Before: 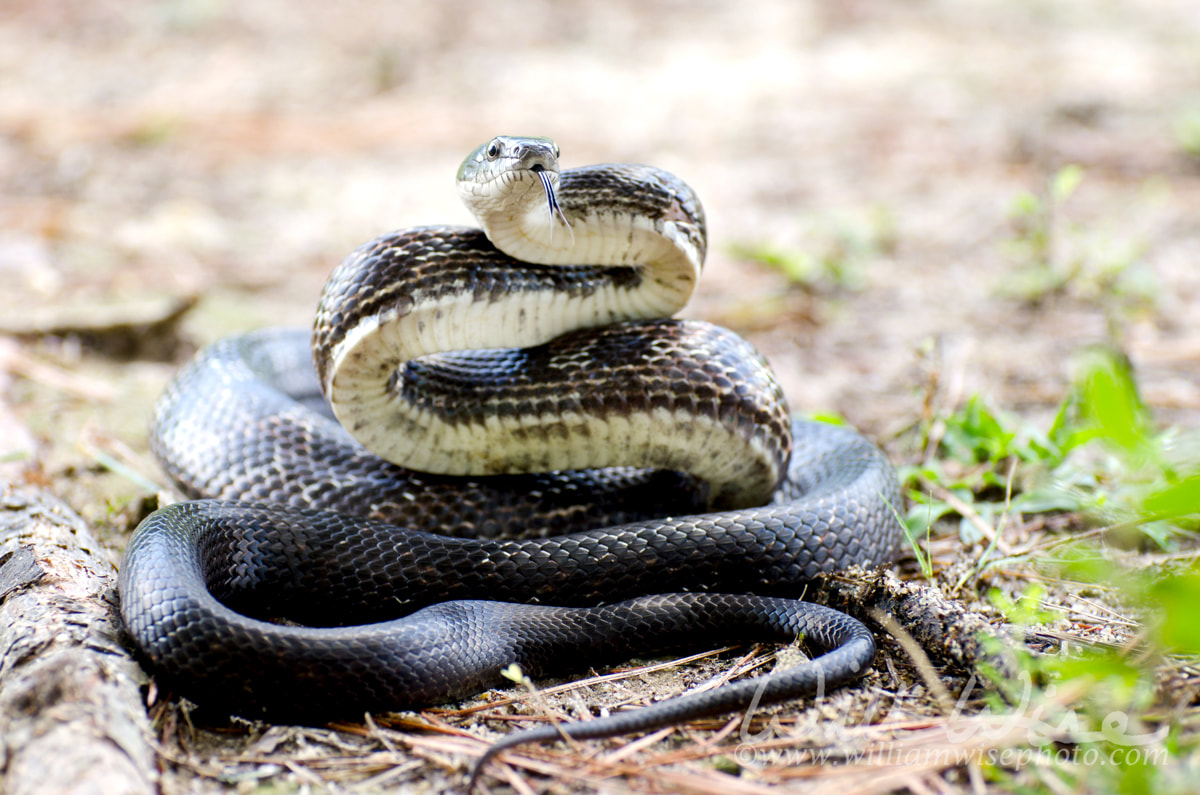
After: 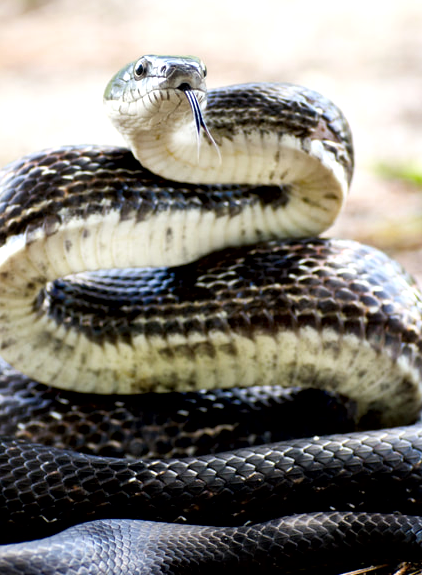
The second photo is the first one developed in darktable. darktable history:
rgb curve: curves: ch0 [(0, 0) (0.078, 0.051) (0.929, 0.956) (1, 1)], compensate middle gray true
crop and rotate: left 29.476%, top 10.214%, right 35.32%, bottom 17.333%
local contrast: mode bilateral grid, contrast 25, coarseness 60, detail 151%, midtone range 0.2
